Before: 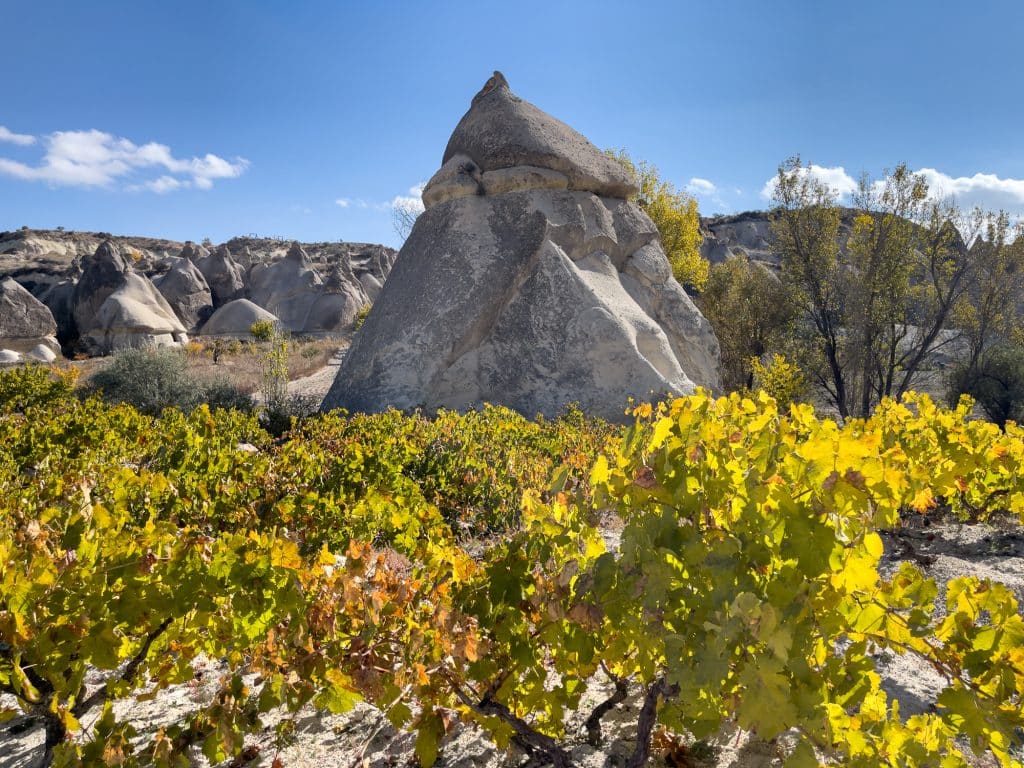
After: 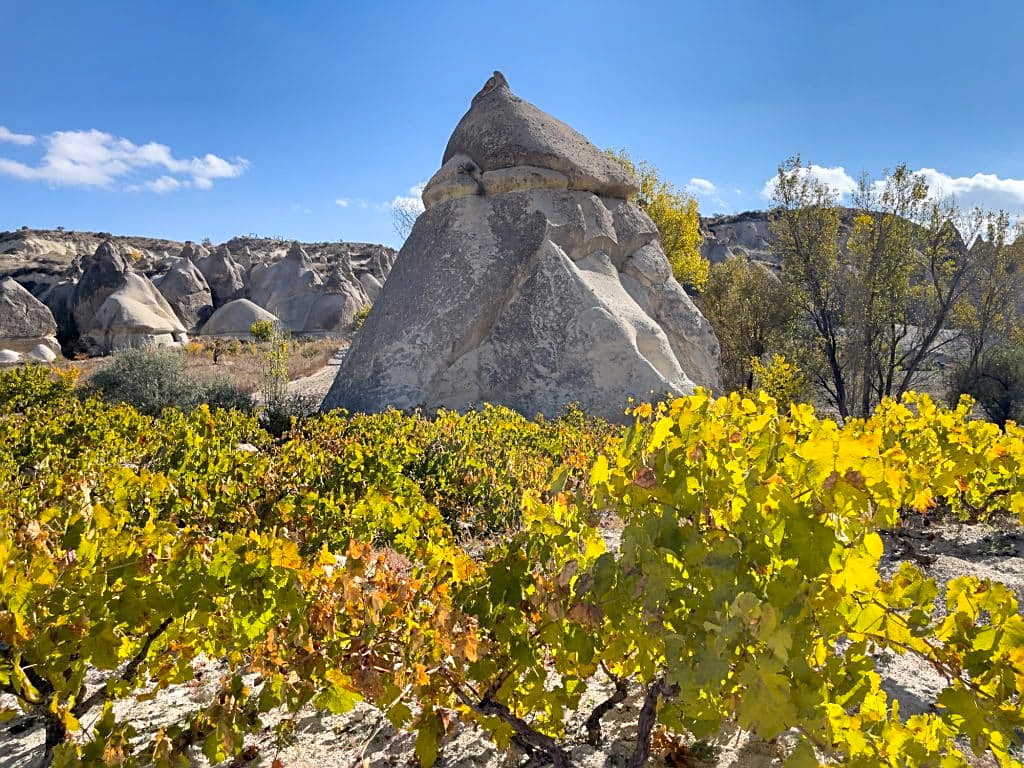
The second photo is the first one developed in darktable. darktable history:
contrast brightness saturation: contrast 0.031, brightness 0.057, saturation 0.134
shadows and highlights: shadows 25.08, highlights -48.09, highlights color adjustment 0.754%, soften with gaussian
sharpen: on, module defaults
